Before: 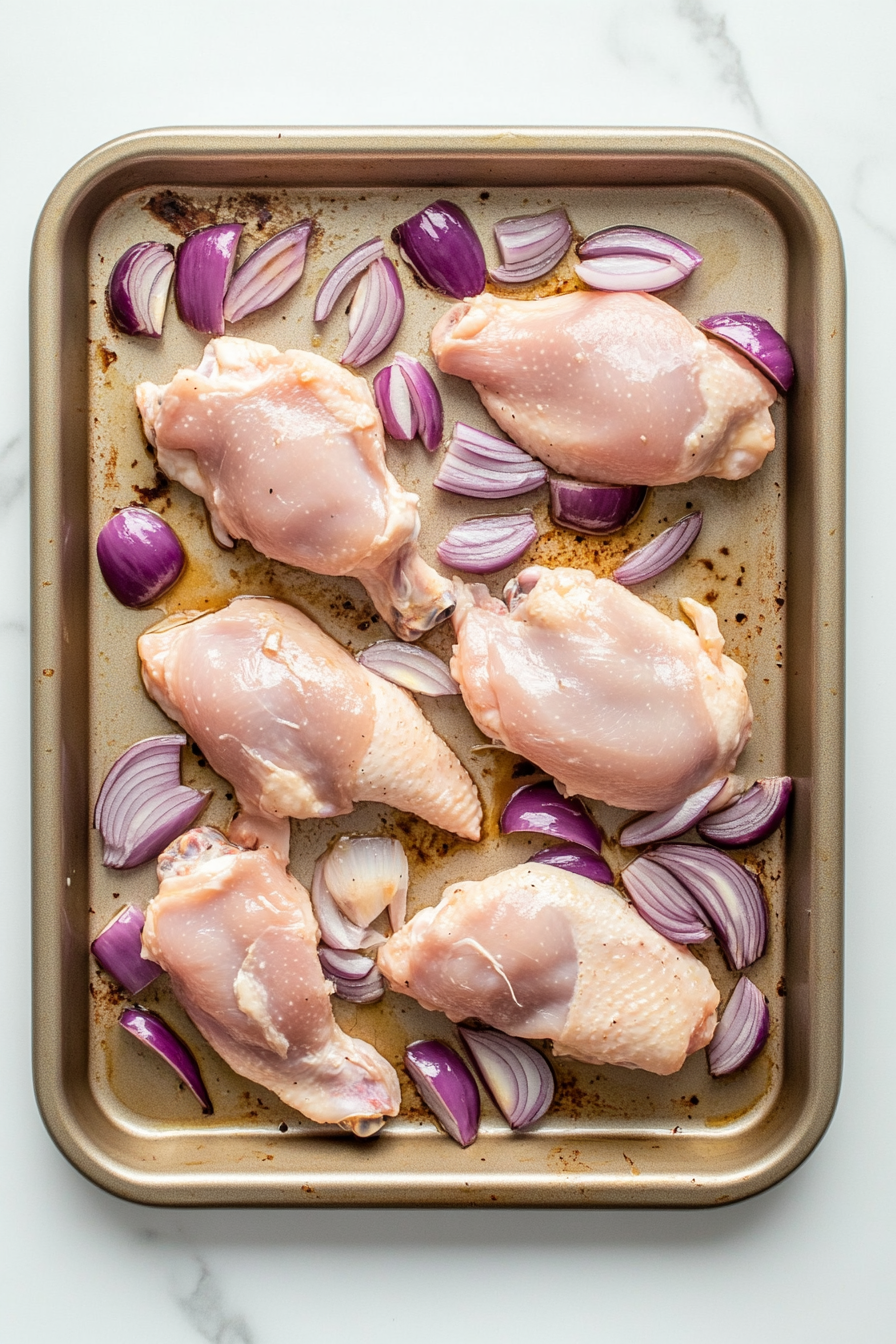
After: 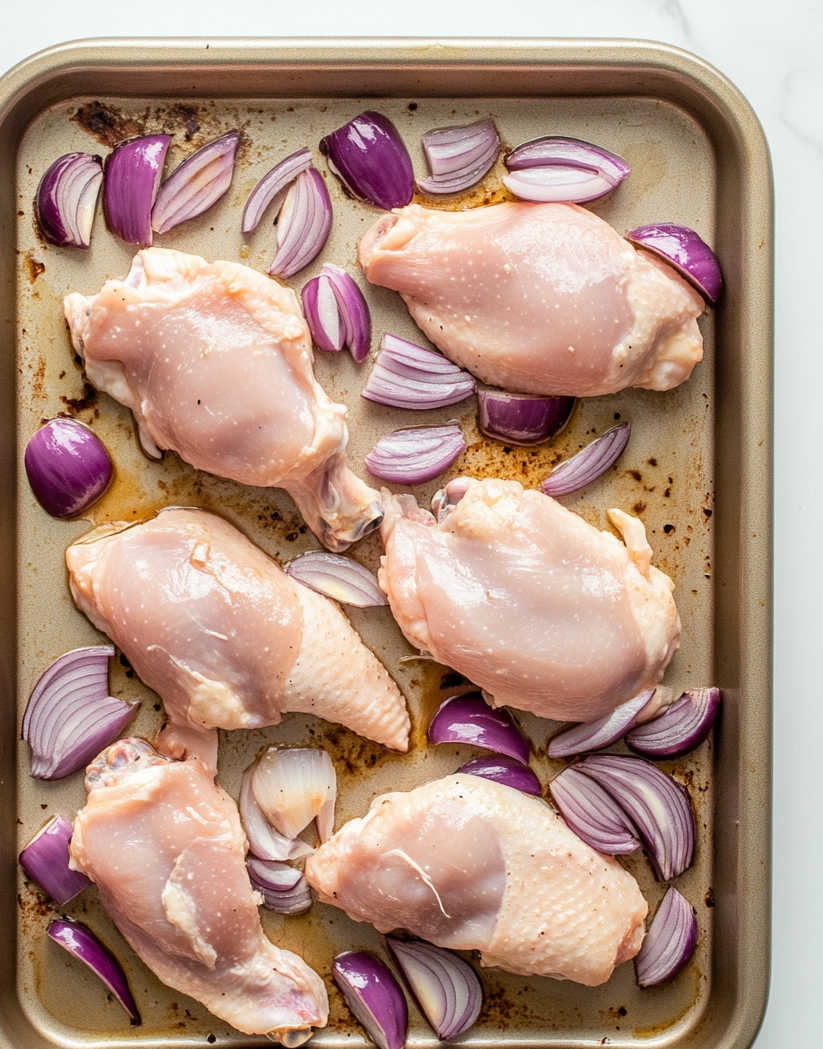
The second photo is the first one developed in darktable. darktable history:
crop: left 8.096%, top 6.626%, bottom 15.317%
